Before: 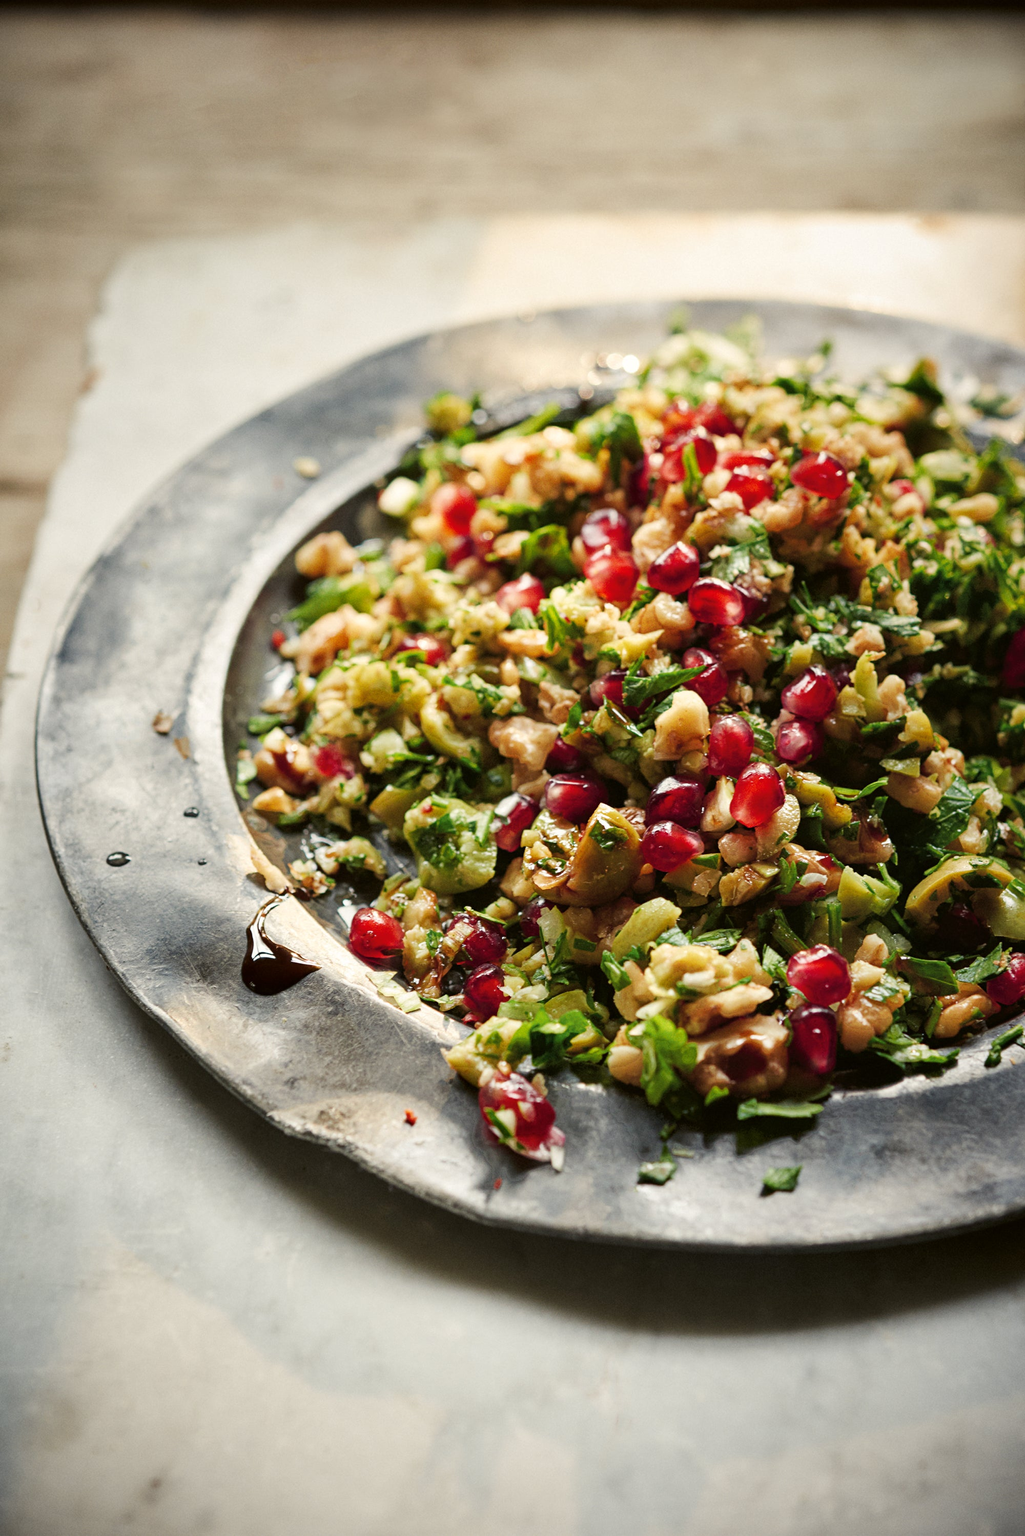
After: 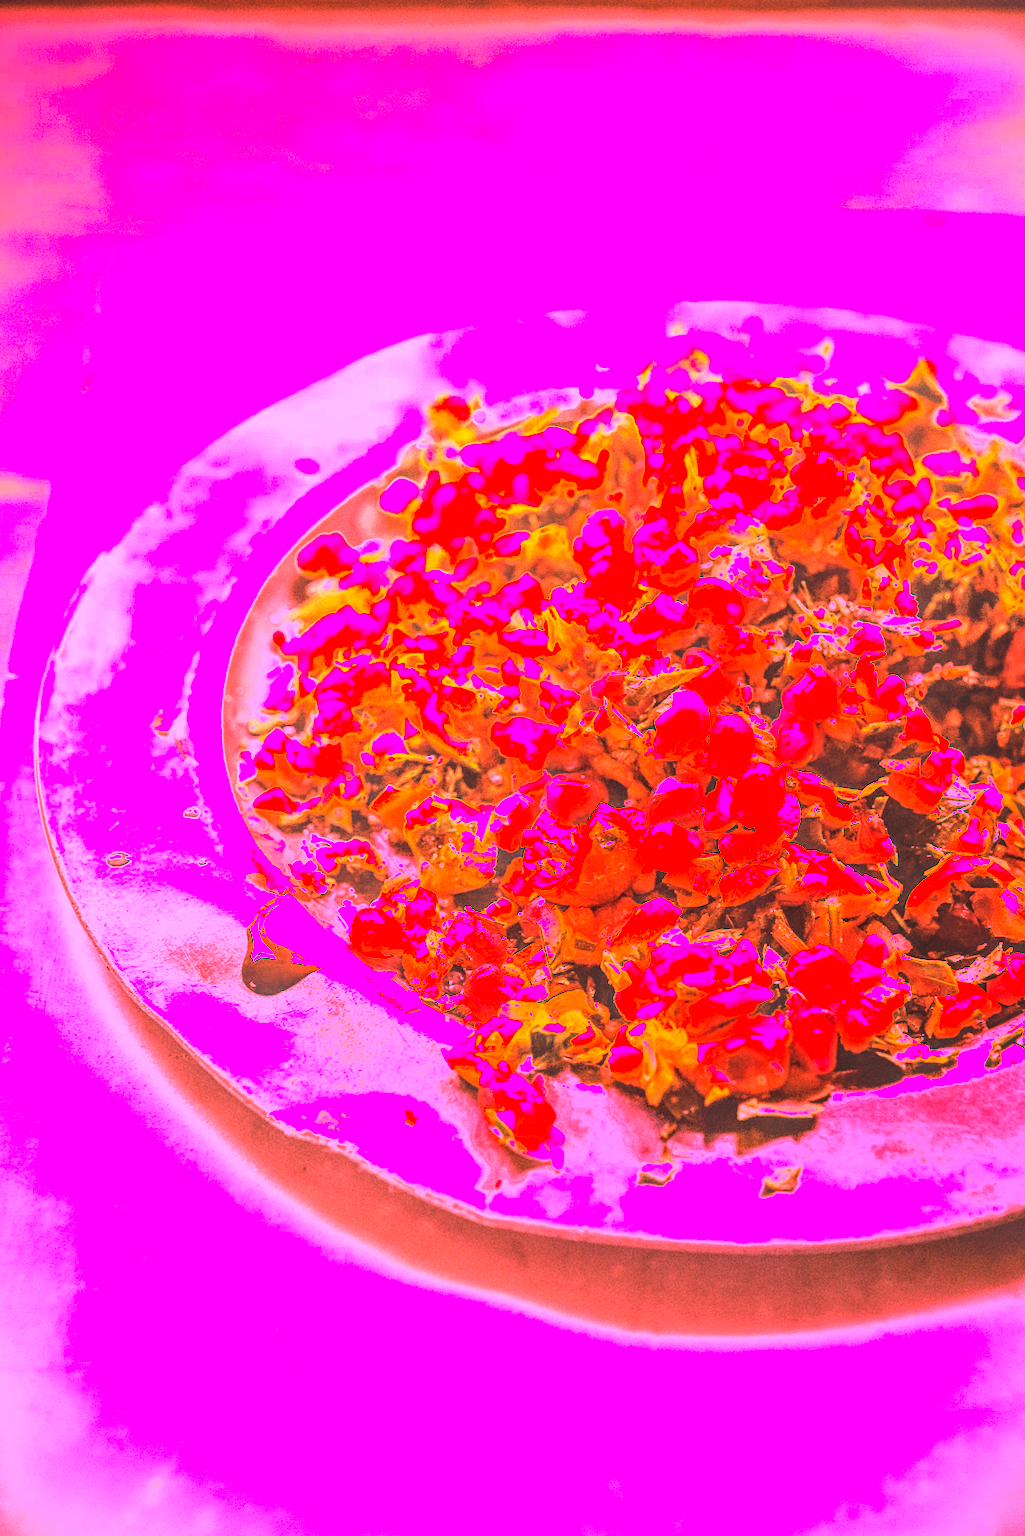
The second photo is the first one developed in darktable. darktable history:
color balance: contrast 8.5%, output saturation 105%
local contrast: detail 130%
white balance: red 4.26, blue 1.802
